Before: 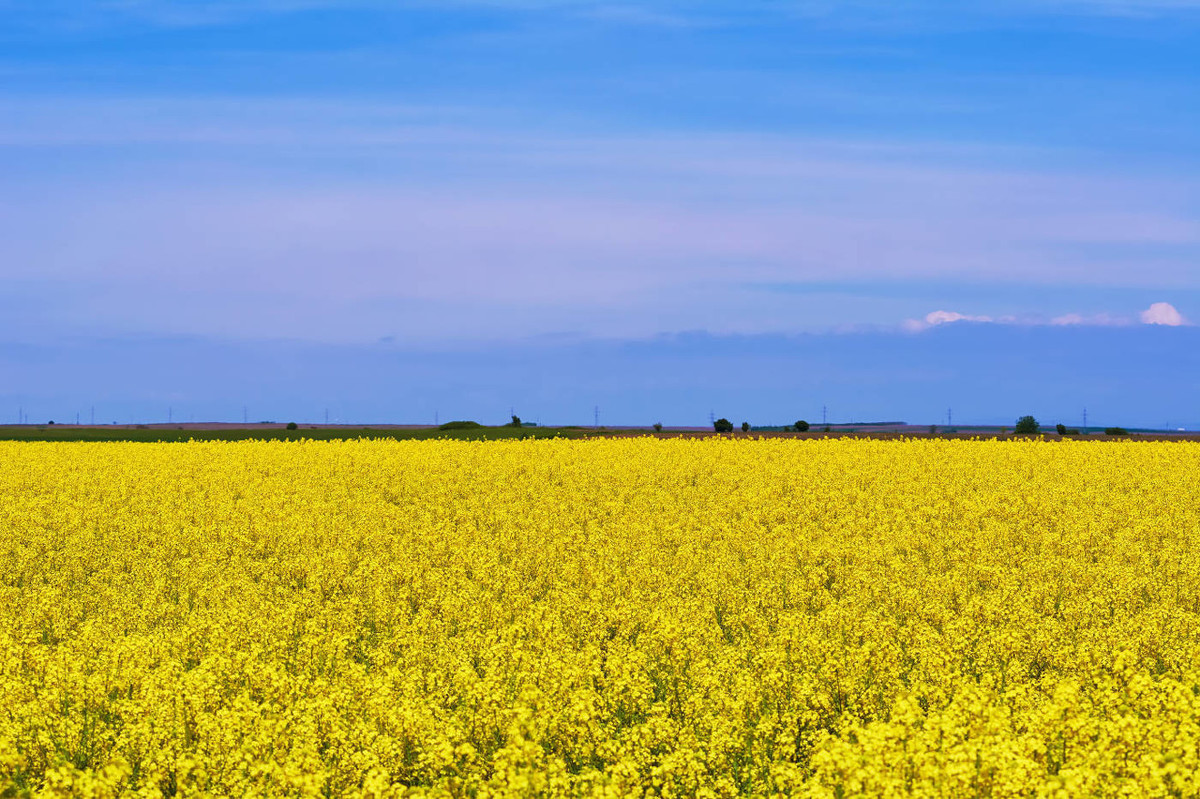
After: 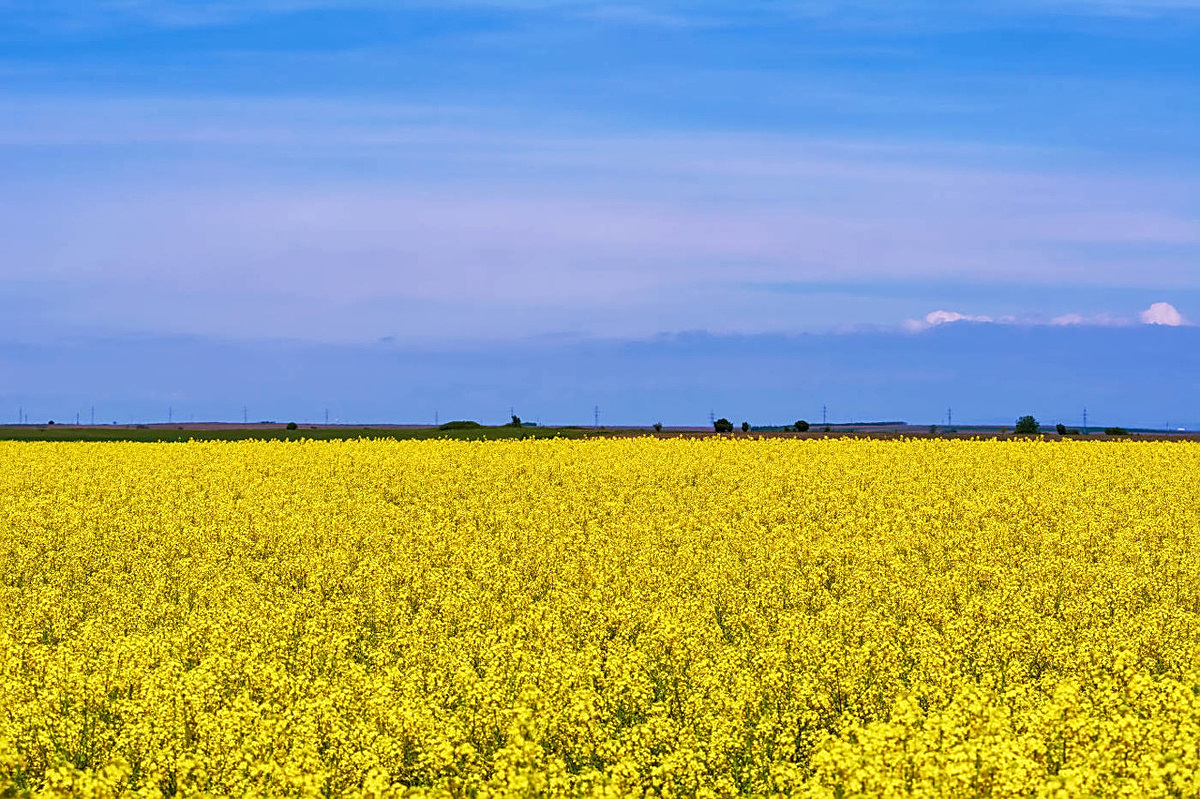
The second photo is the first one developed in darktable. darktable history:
exposure: black level correction 0.002, compensate exposure bias true, compensate highlight preservation false
local contrast: on, module defaults
sharpen: radius 1.98
